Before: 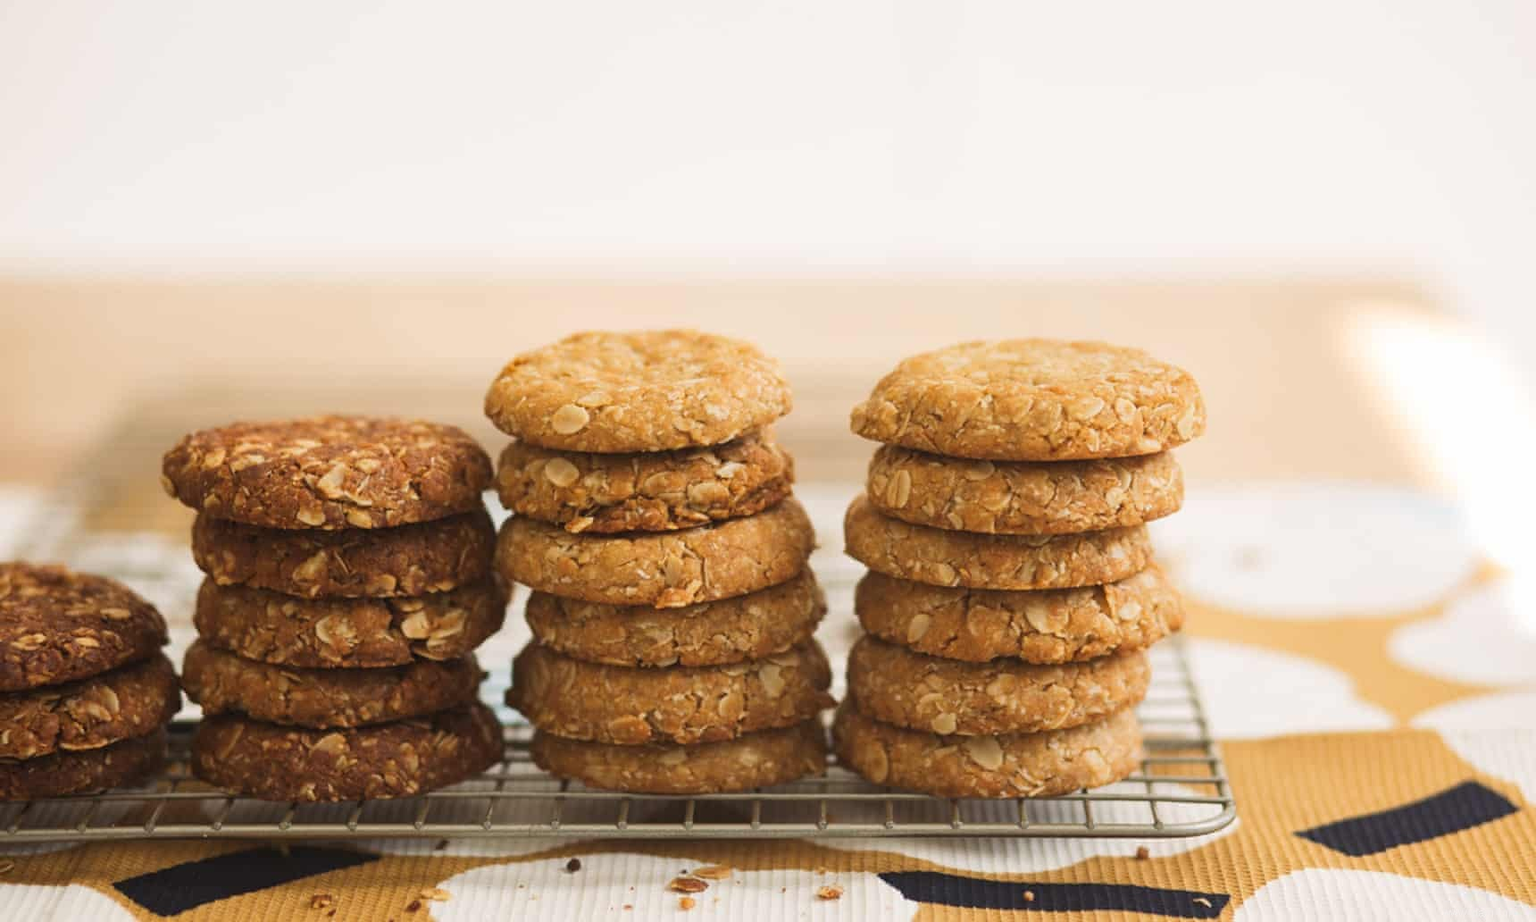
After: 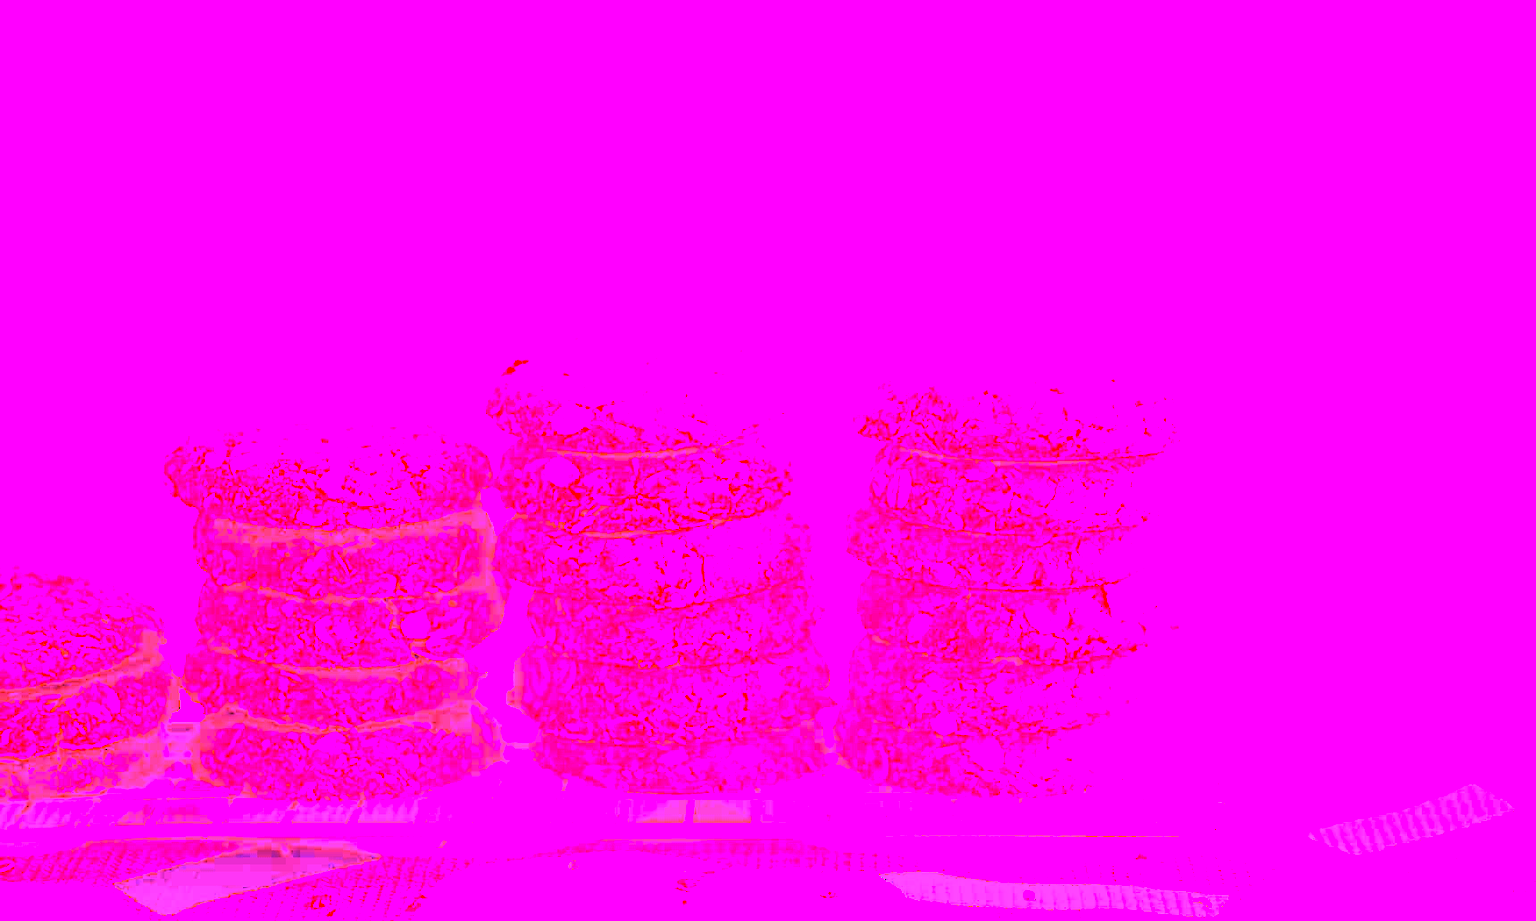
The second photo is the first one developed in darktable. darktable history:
white balance: red 8, blue 8
contrast brightness saturation: contrast 0.15, brightness 0.05
